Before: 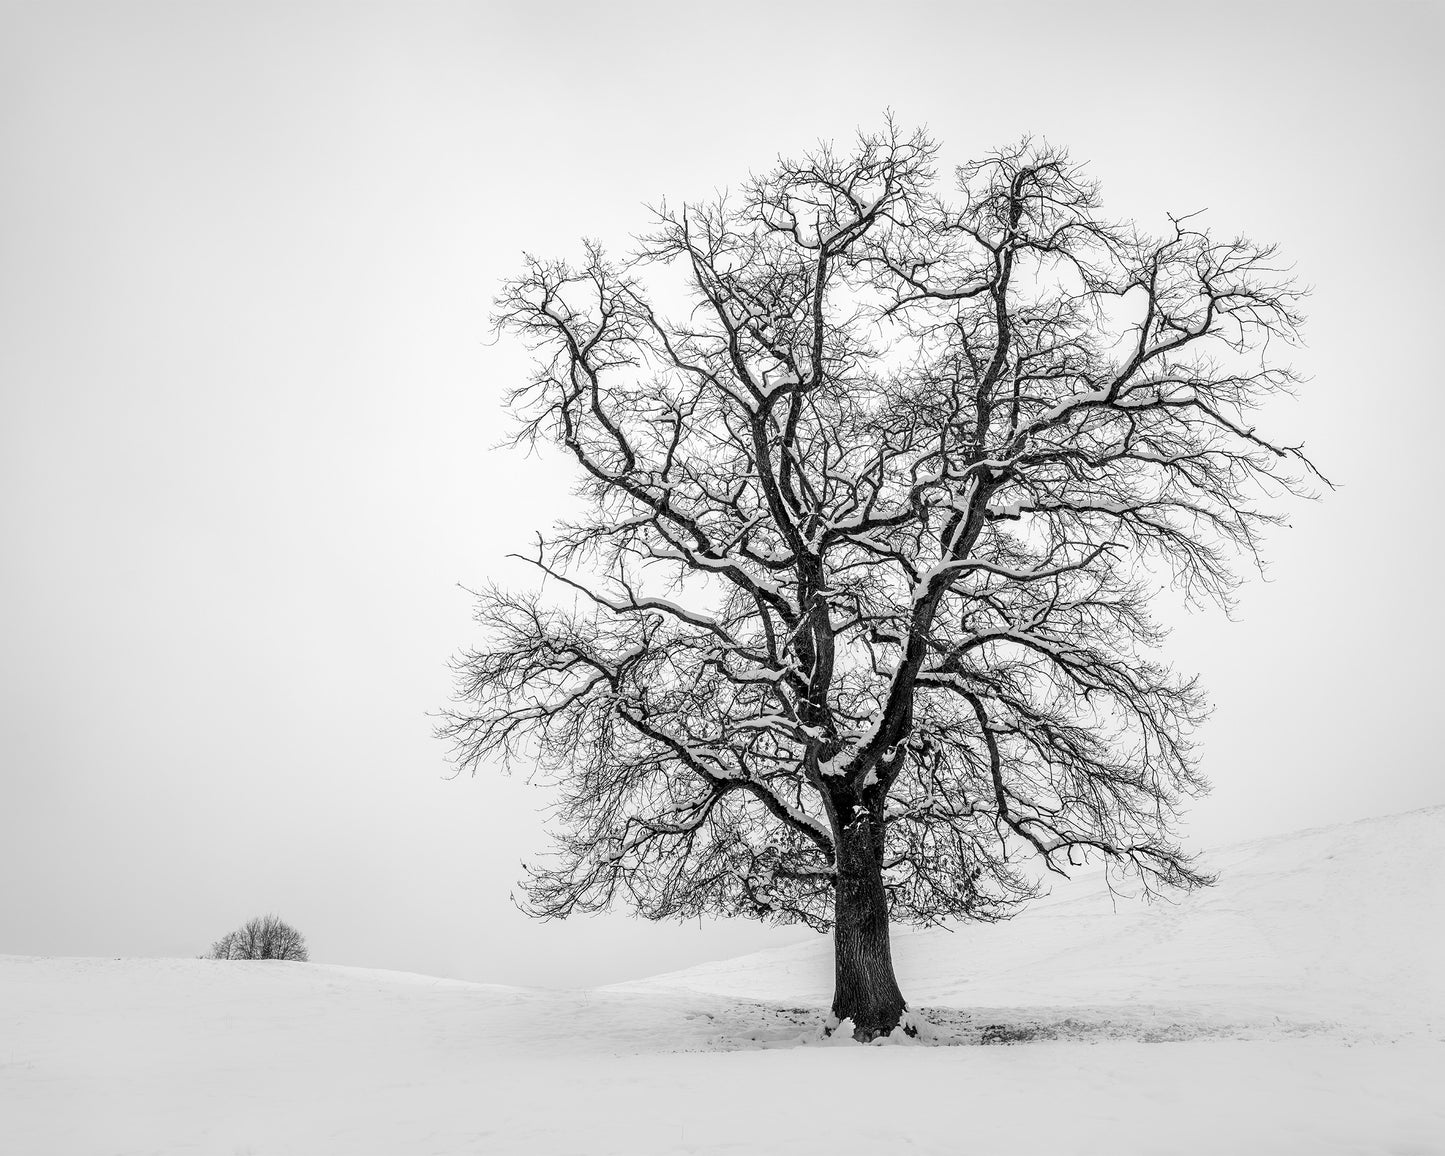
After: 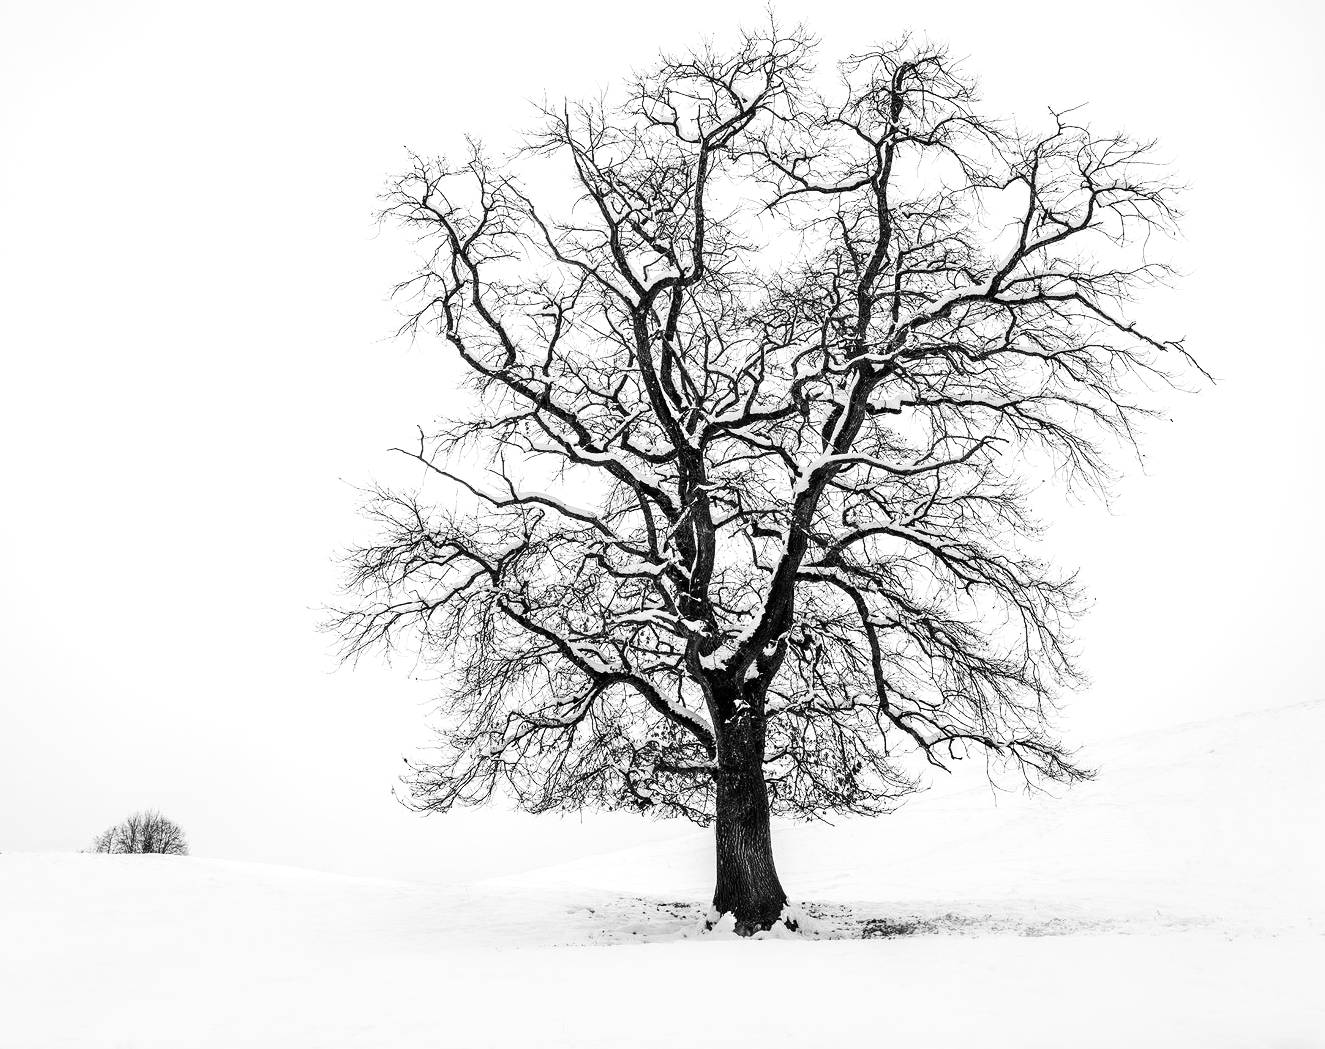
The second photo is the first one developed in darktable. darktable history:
contrast brightness saturation: contrast 0.24, brightness 0.09
crop and rotate: left 8.262%, top 9.226%
tone equalizer: -8 EV -0.417 EV, -7 EV -0.389 EV, -6 EV -0.333 EV, -5 EV -0.222 EV, -3 EV 0.222 EV, -2 EV 0.333 EV, -1 EV 0.389 EV, +0 EV 0.417 EV, edges refinement/feathering 500, mask exposure compensation -1.57 EV, preserve details no
